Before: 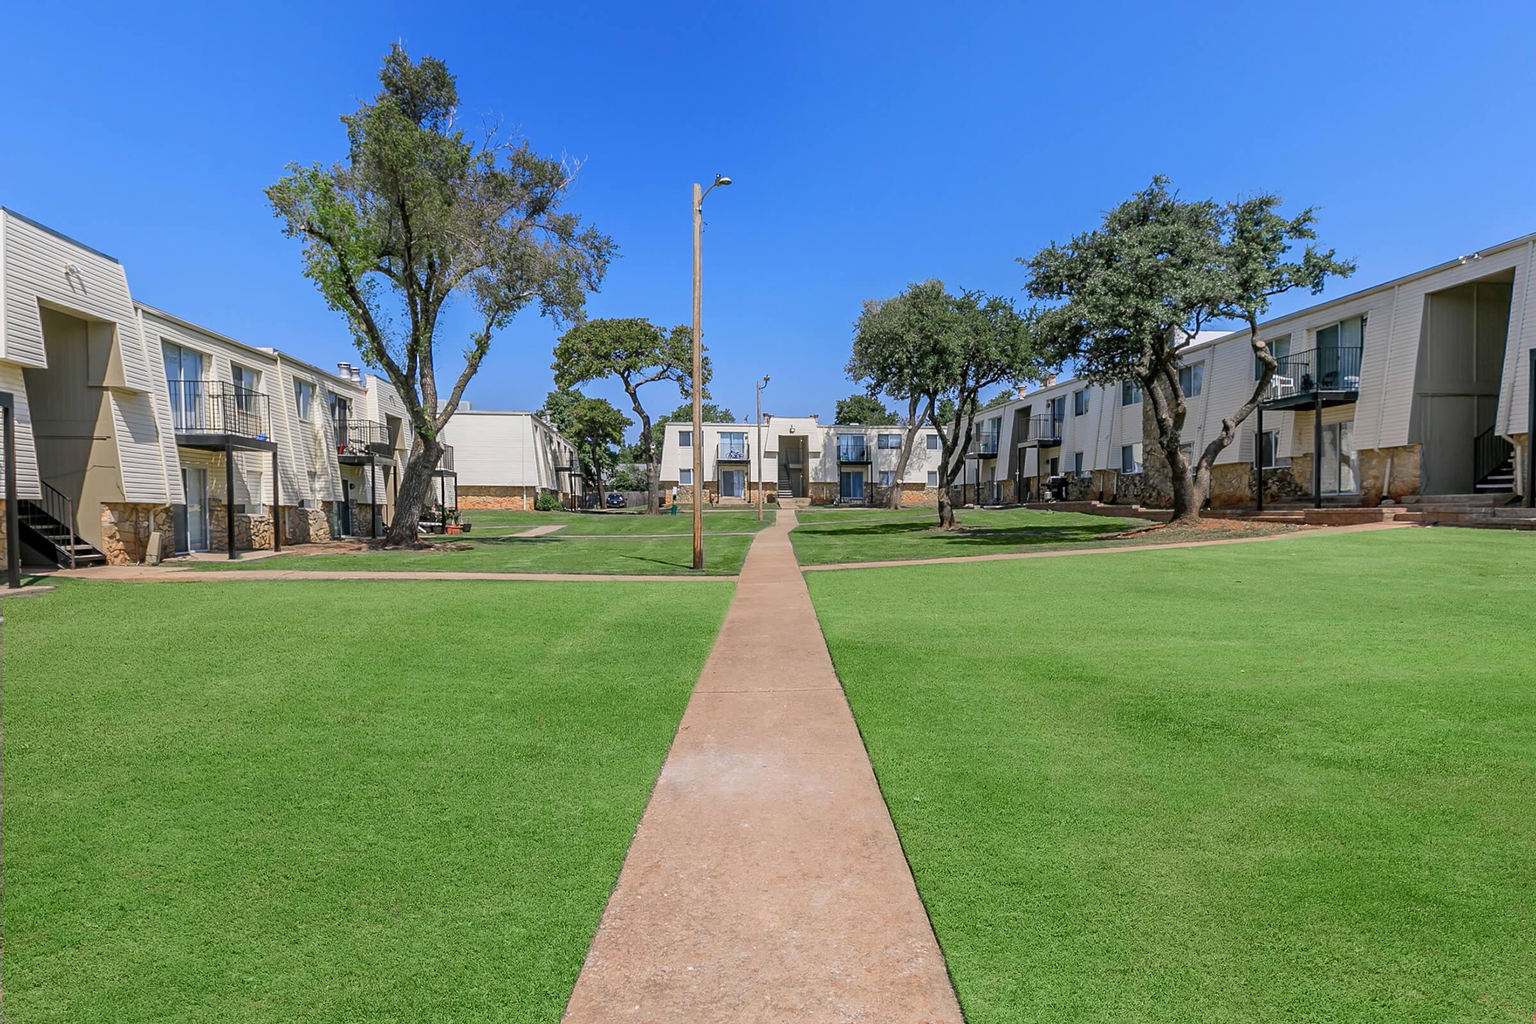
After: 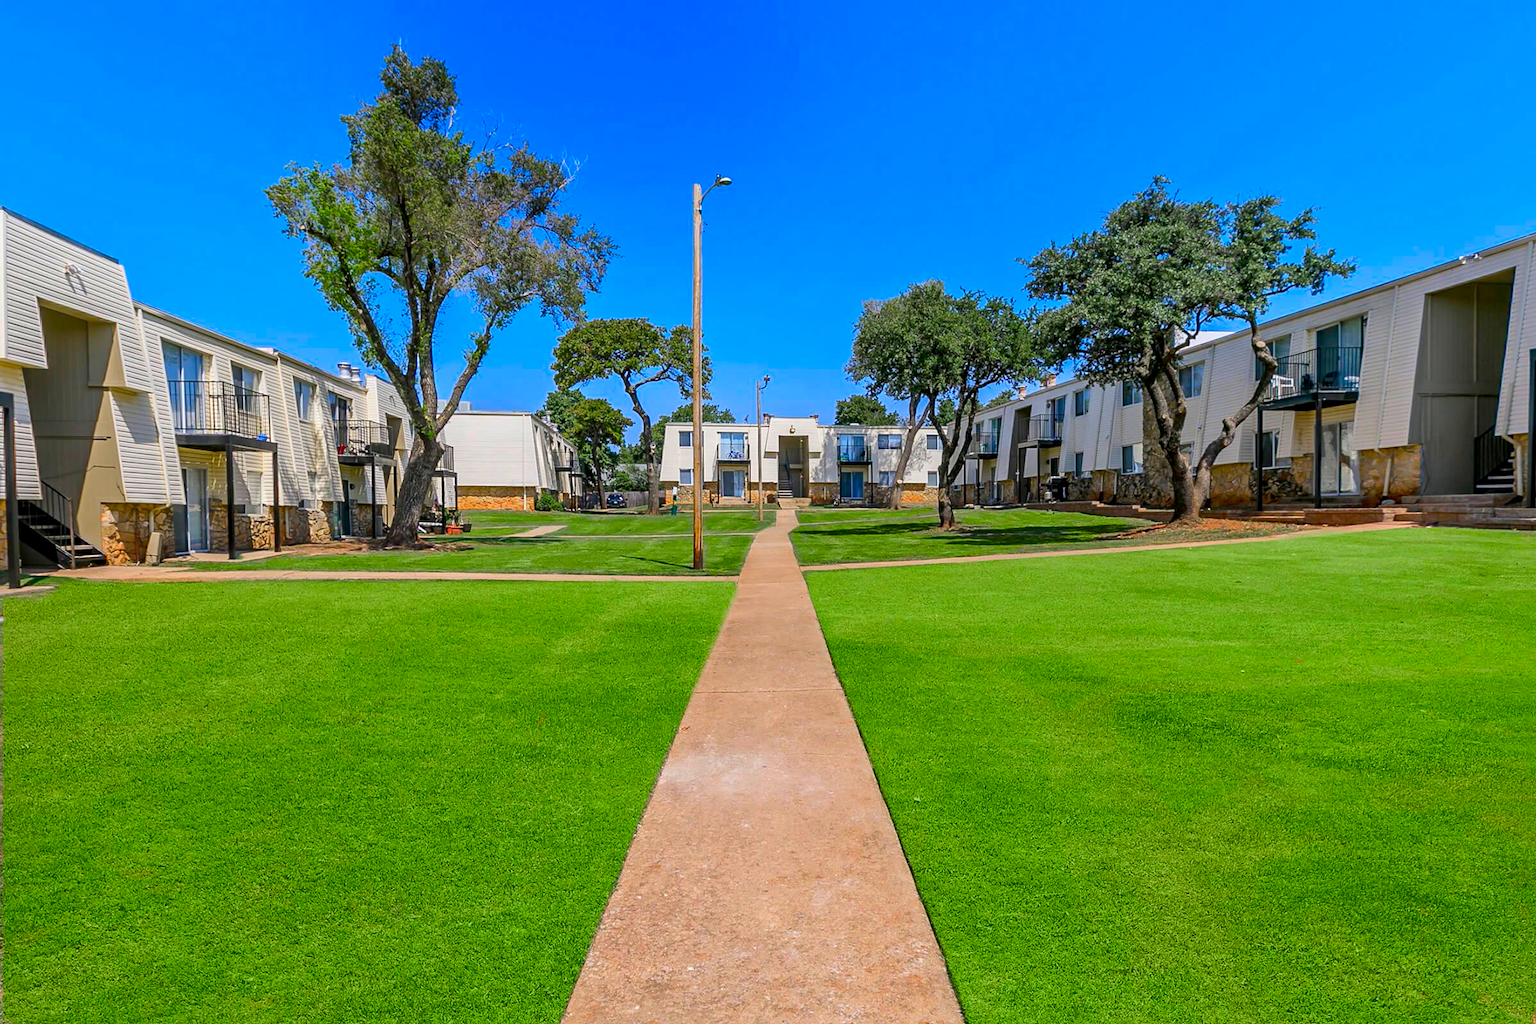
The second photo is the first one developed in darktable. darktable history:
color balance rgb: linear chroma grading › global chroma 15%, perceptual saturation grading › global saturation 30%
local contrast: mode bilateral grid, contrast 20, coarseness 50, detail 130%, midtone range 0.2
contrast brightness saturation: saturation 0.1
